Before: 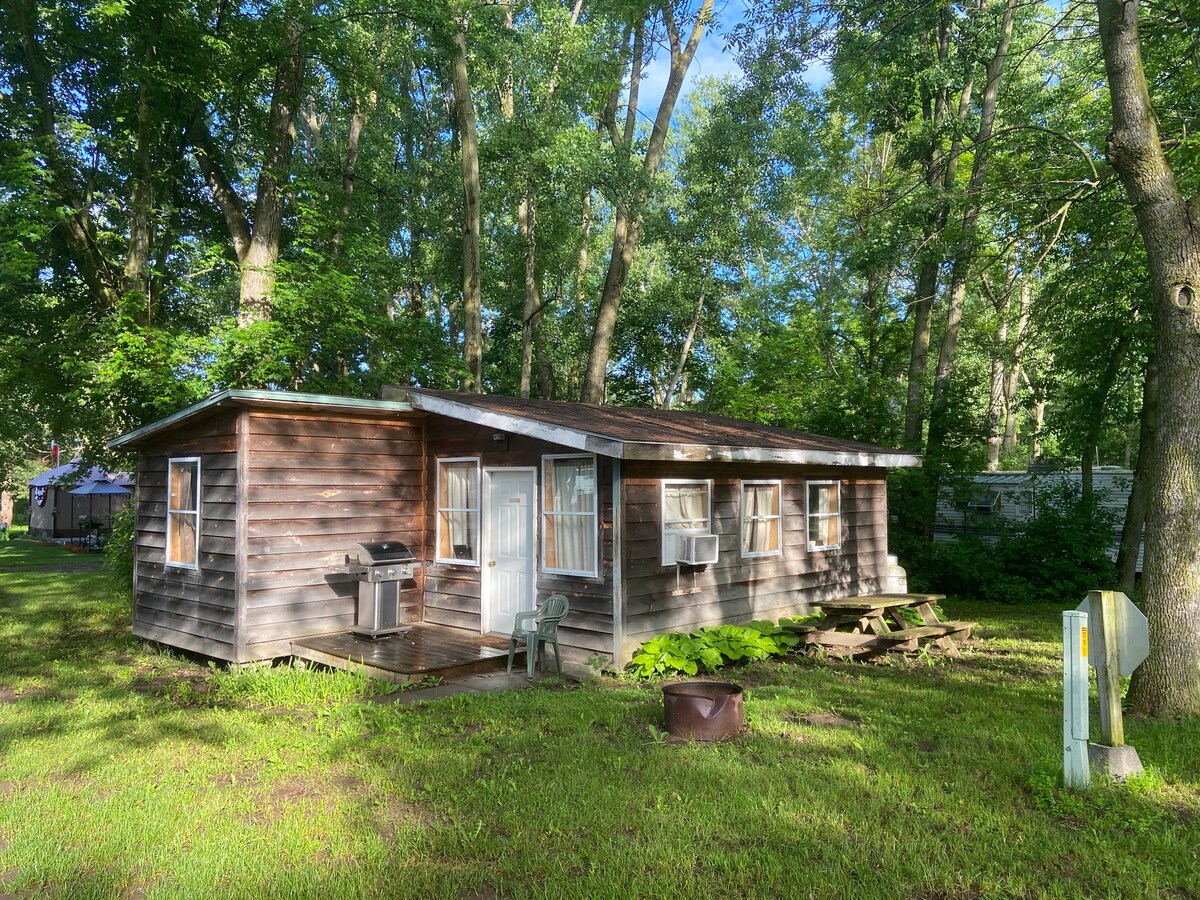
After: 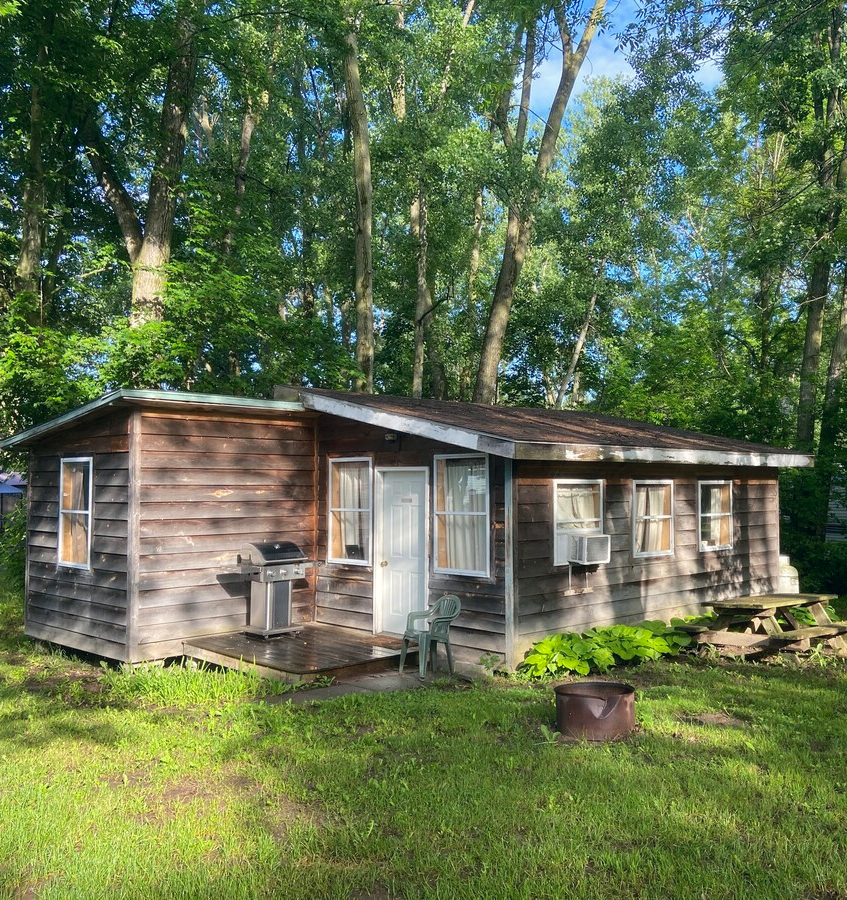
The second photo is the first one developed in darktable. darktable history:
crop and rotate: left 9.078%, right 20.284%
color correction: highlights a* 0.419, highlights b* 2.71, shadows a* -1.35, shadows b* -4.3
